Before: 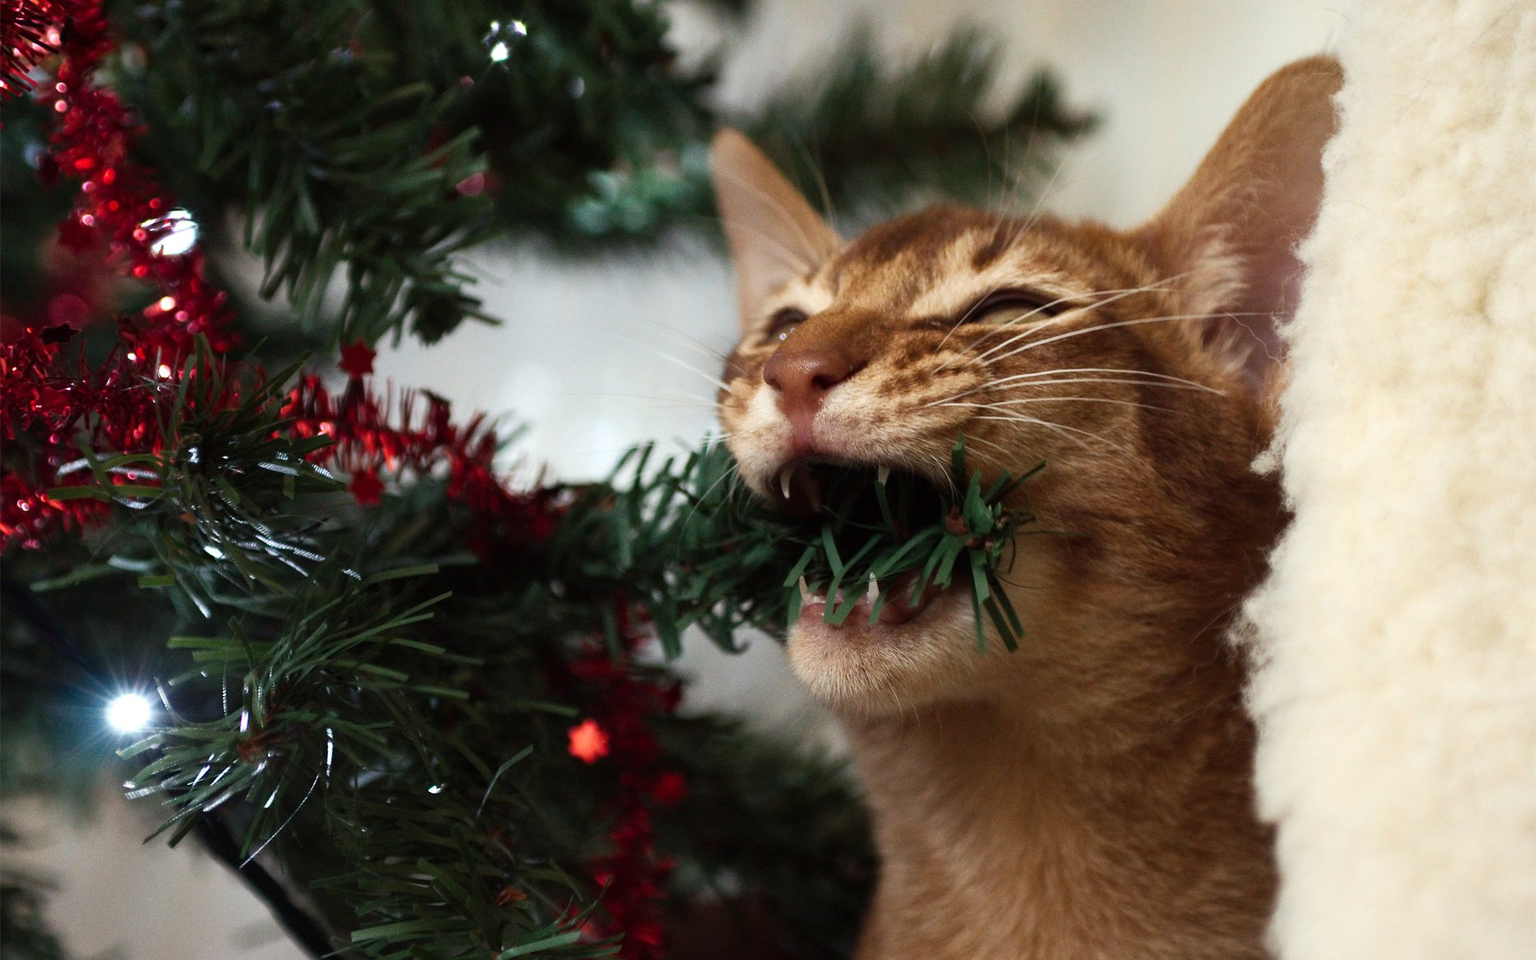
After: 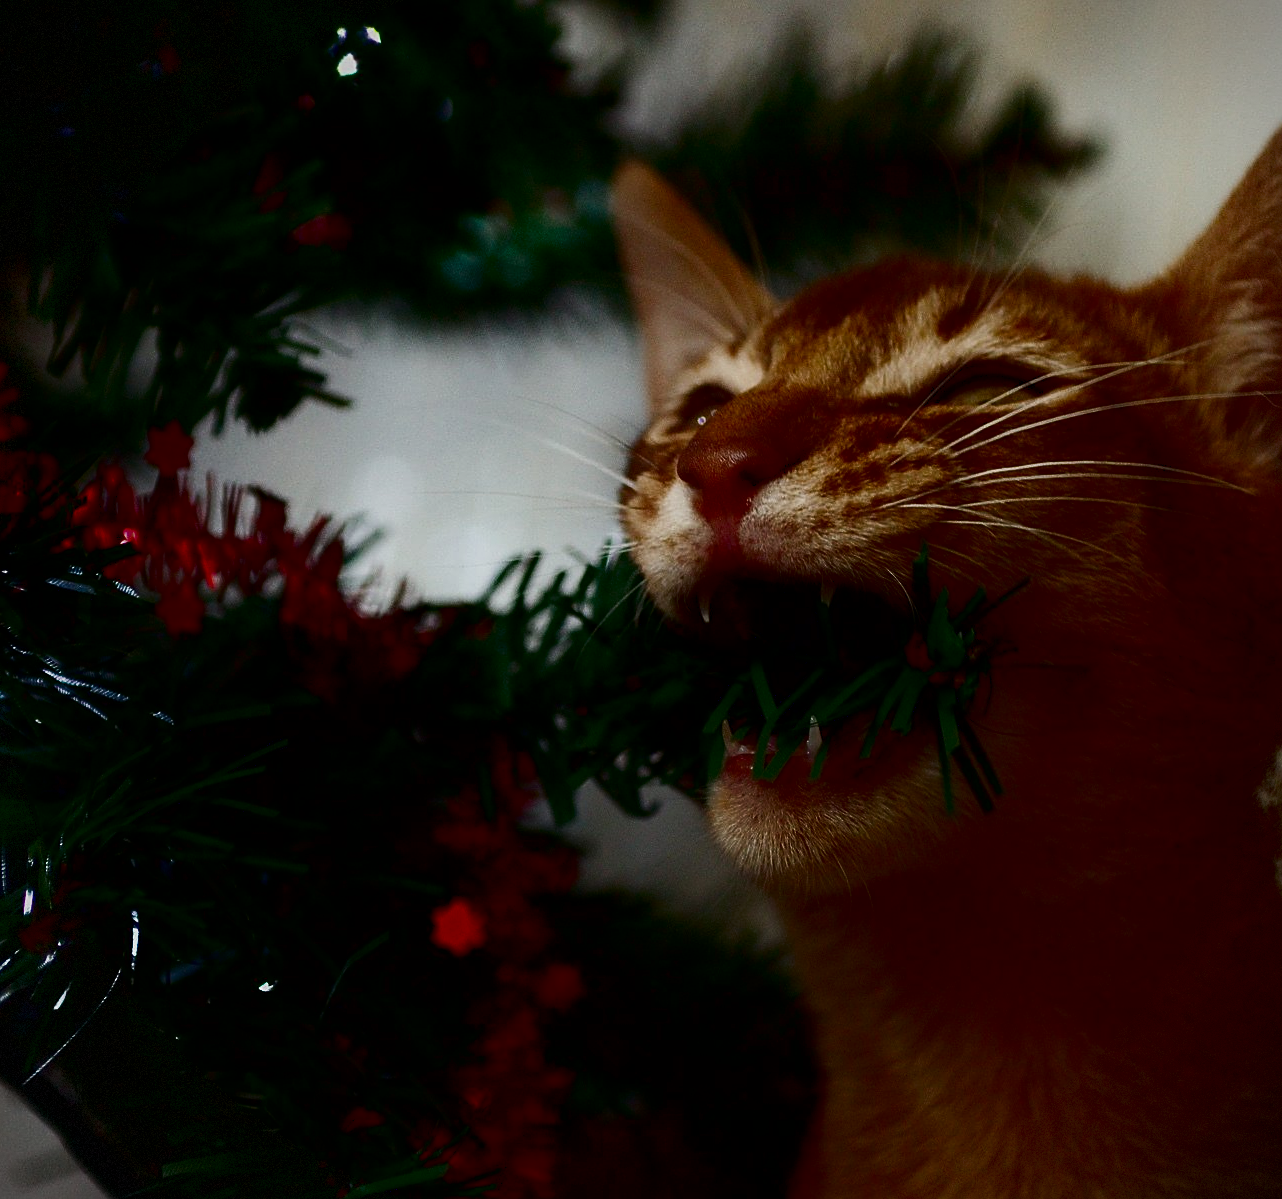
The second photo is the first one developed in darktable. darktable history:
vignetting: fall-off start 100.57%, dithering 8-bit output
crop and rotate: left 14.478%, right 18.741%
sharpen: on, module defaults
filmic rgb: black relative exposure -14.18 EV, white relative exposure 3.39 EV, hardness 7.83, contrast 0.988
exposure: exposure 0.085 EV, compensate exposure bias true, compensate highlight preservation false
shadows and highlights: shadows -40.49, highlights 62.99, soften with gaussian
contrast brightness saturation: contrast 0.092, brightness -0.588, saturation 0.173
